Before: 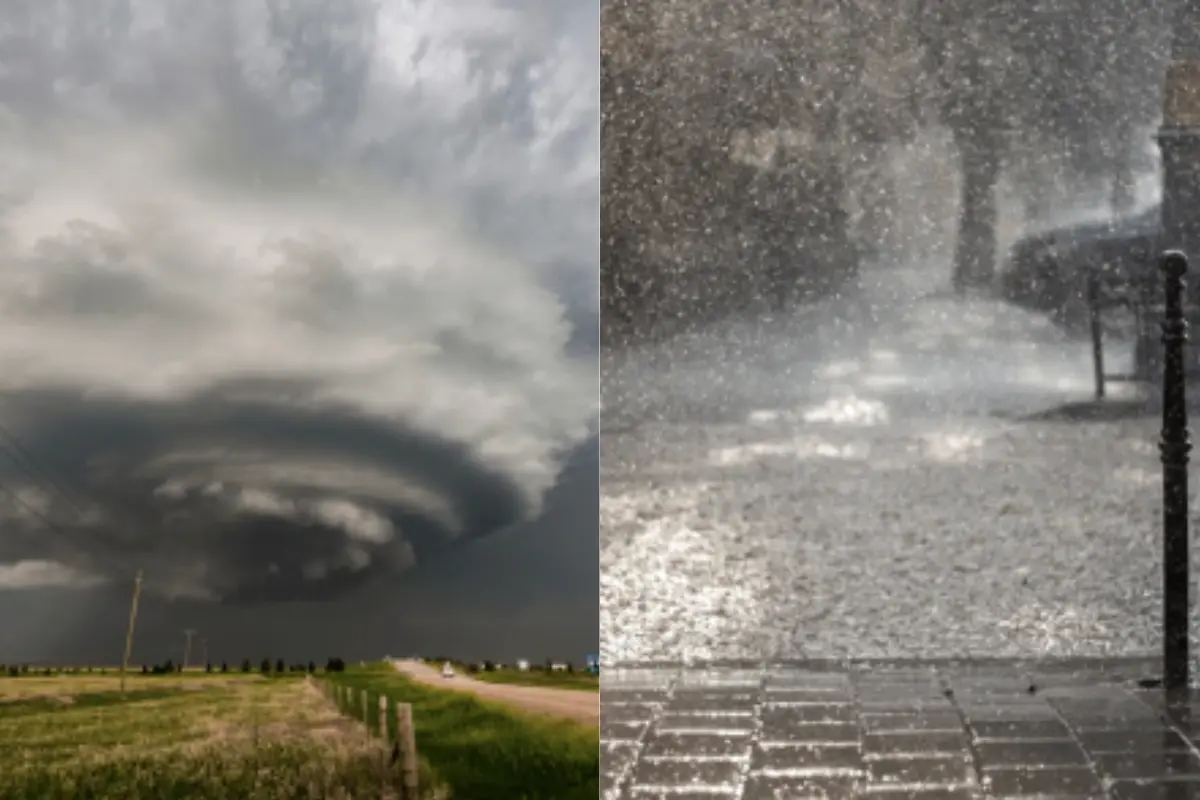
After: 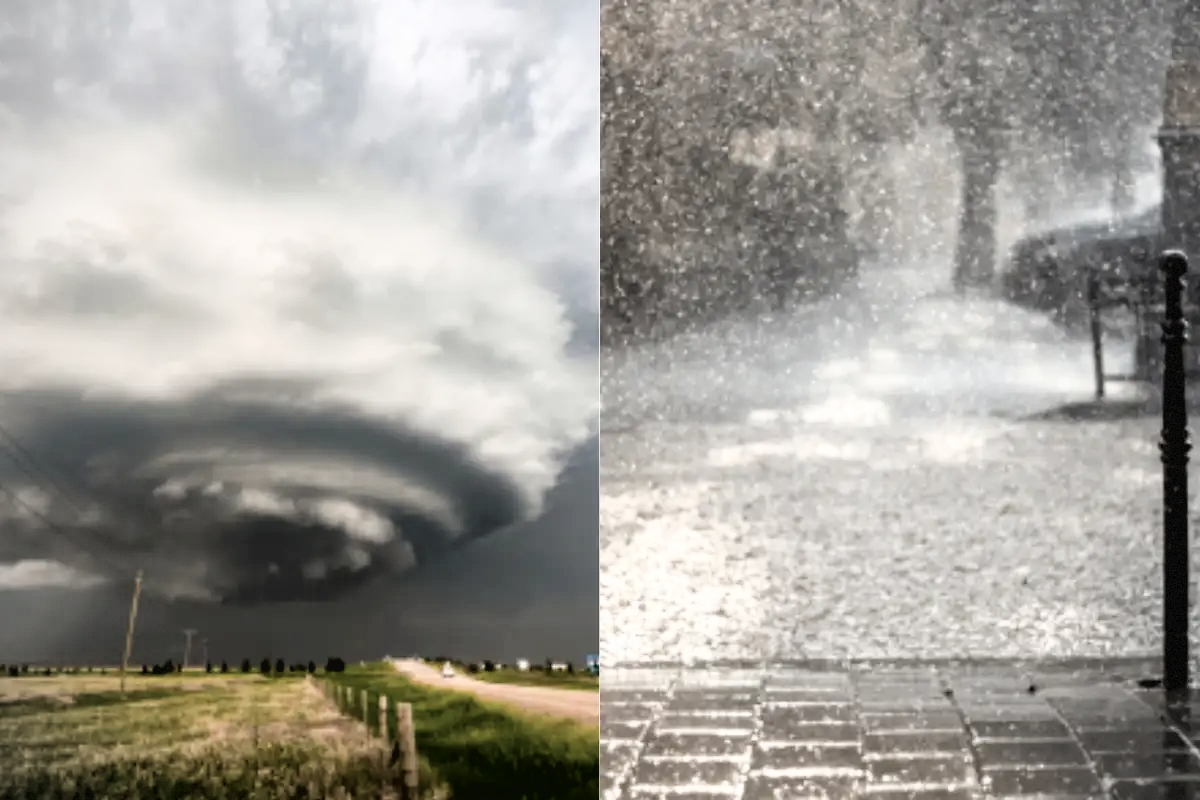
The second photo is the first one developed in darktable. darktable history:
vignetting: brightness -0.293, dithering 8-bit output, unbound false
filmic rgb: black relative exposure -7.65 EV, white relative exposure 4.56 EV, hardness 3.61
tone curve: curves: ch0 [(0, 0) (0.003, 0.028) (0.011, 0.028) (0.025, 0.026) (0.044, 0.036) (0.069, 0.06) (0.1, 0.101) (0.136, 0.15) (0.177, 0.203) (0.224, 0.271) (0.277, 0.345) (0.335, 0.422) (0.399, 0.515) (0.468, 0.611) (0.543, 0.716) (0.623, 0.826) (0.709, 0.942) (0.801, 0.992) (0.898, 1) (1, 1)], color space Lab, independent channels, preserve colors none
